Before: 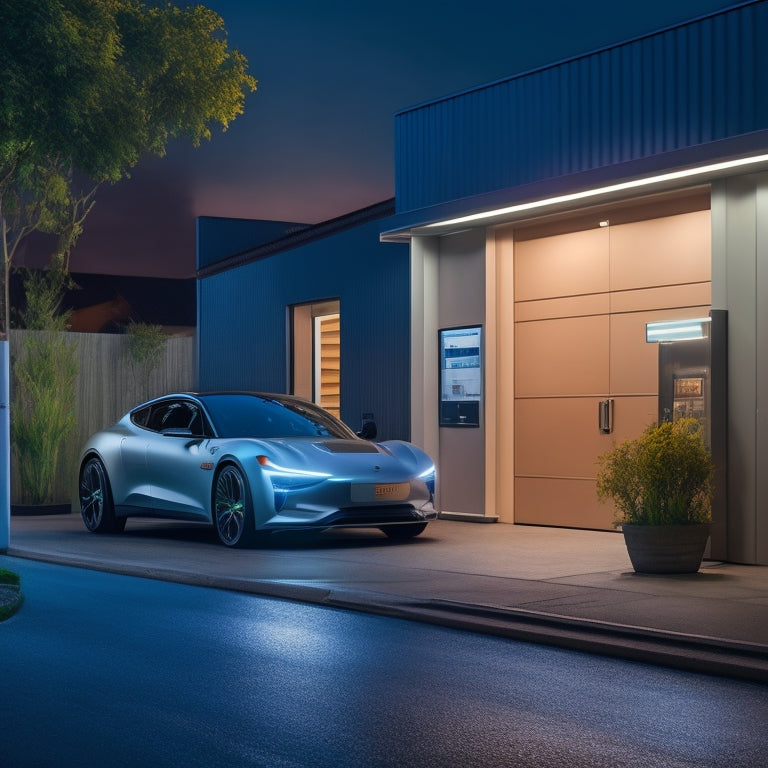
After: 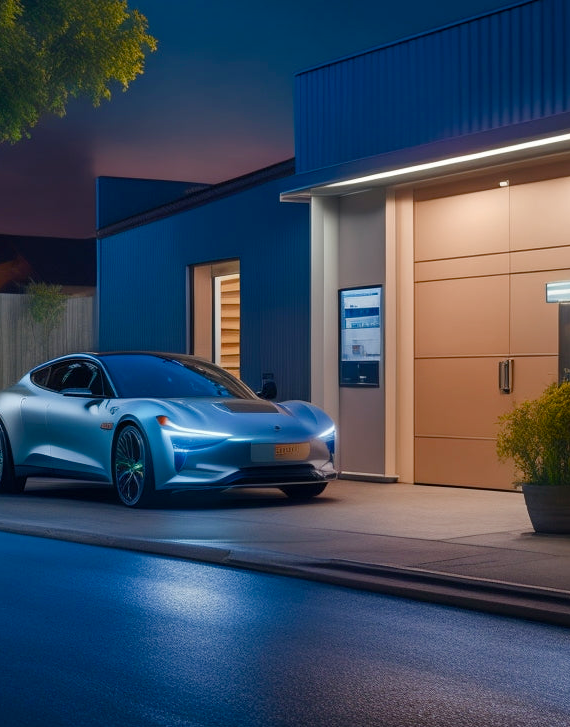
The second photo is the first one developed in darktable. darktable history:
crop and rotate: left 13.15%, top 5.251%, right 12.609%
color balance rgb: perceptual saturation grading › global saturation 20%, perceptual saturation grading › highlights -50%, perceptual saturation grading › shadows 30%
